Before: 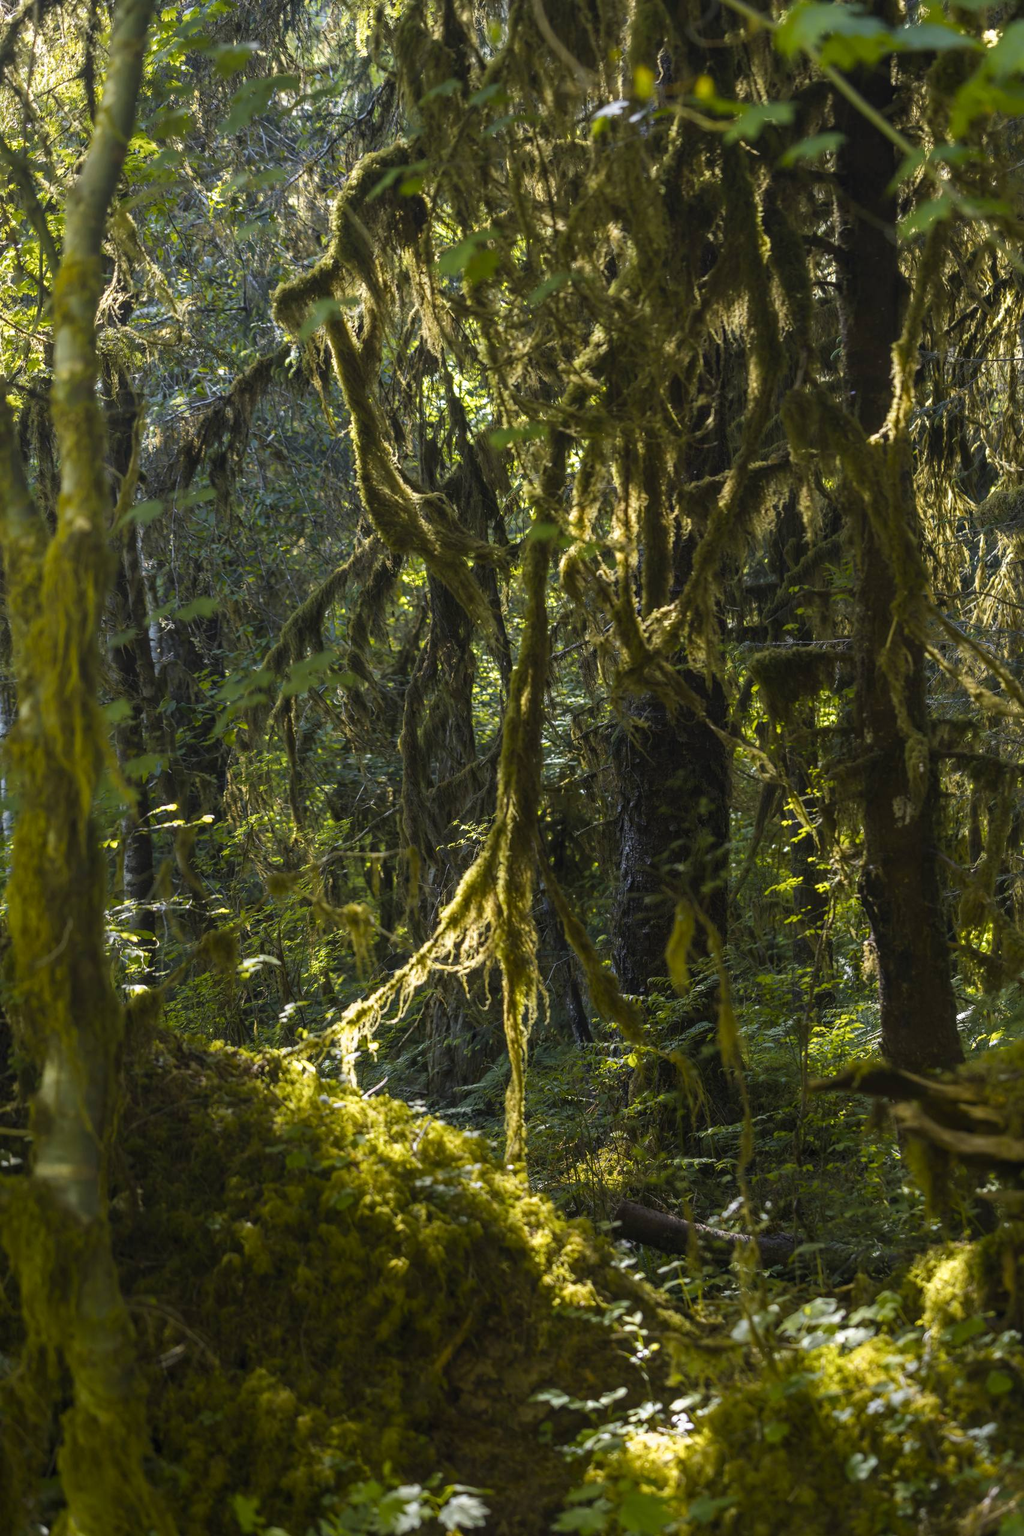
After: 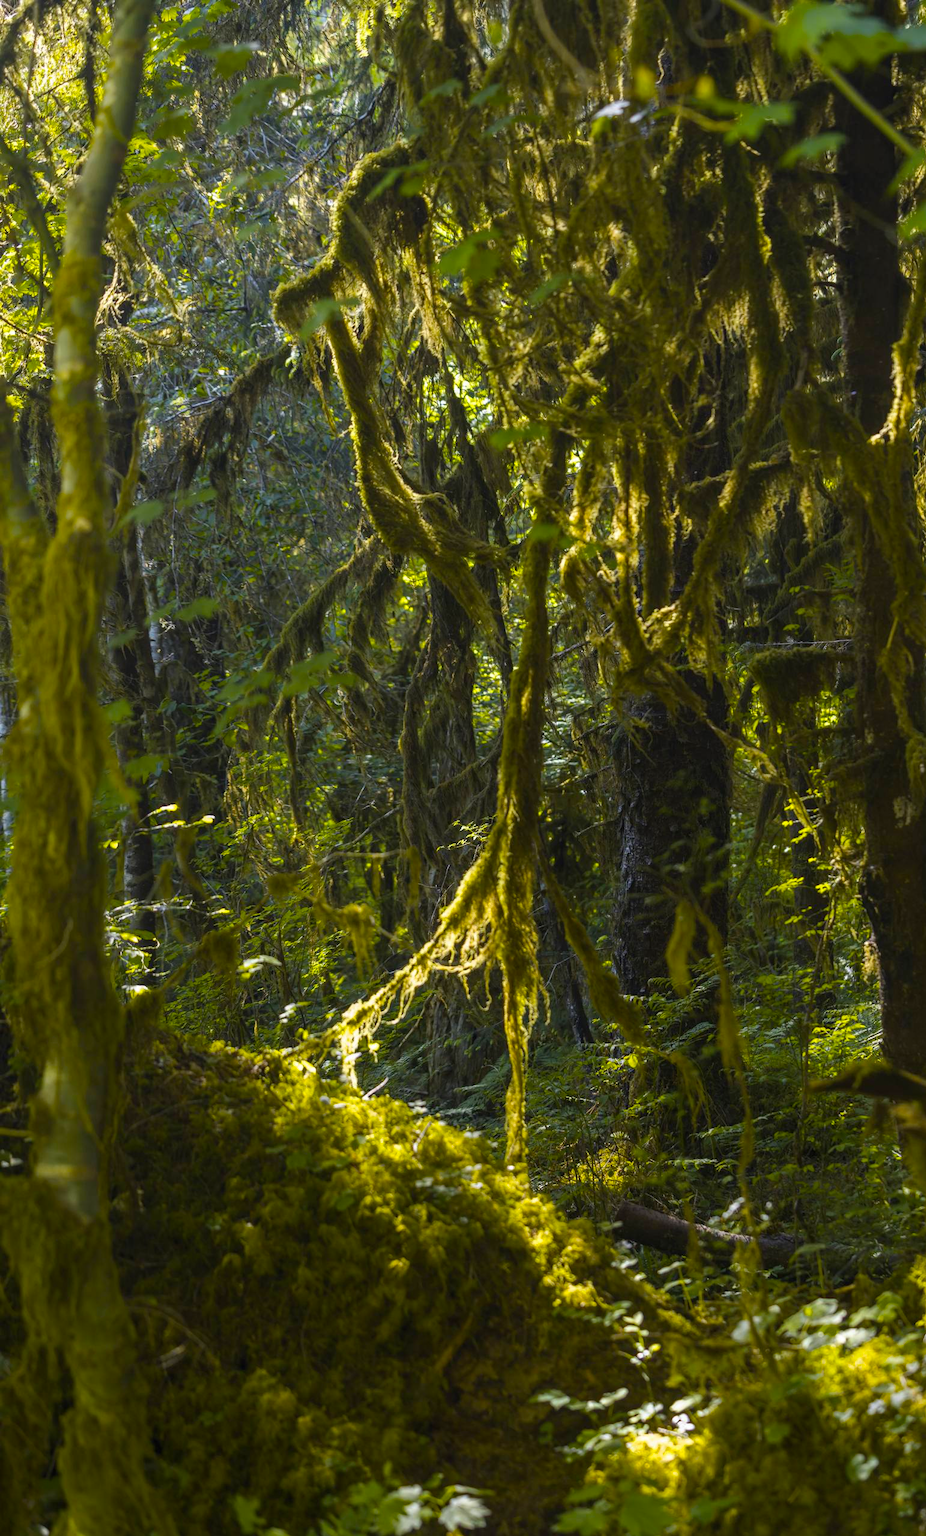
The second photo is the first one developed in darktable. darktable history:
crop: right 9.509%, bottom 0.031%
color balance rgb: perceptual saturation grading › global saturation 30%, global vibrance 10%
